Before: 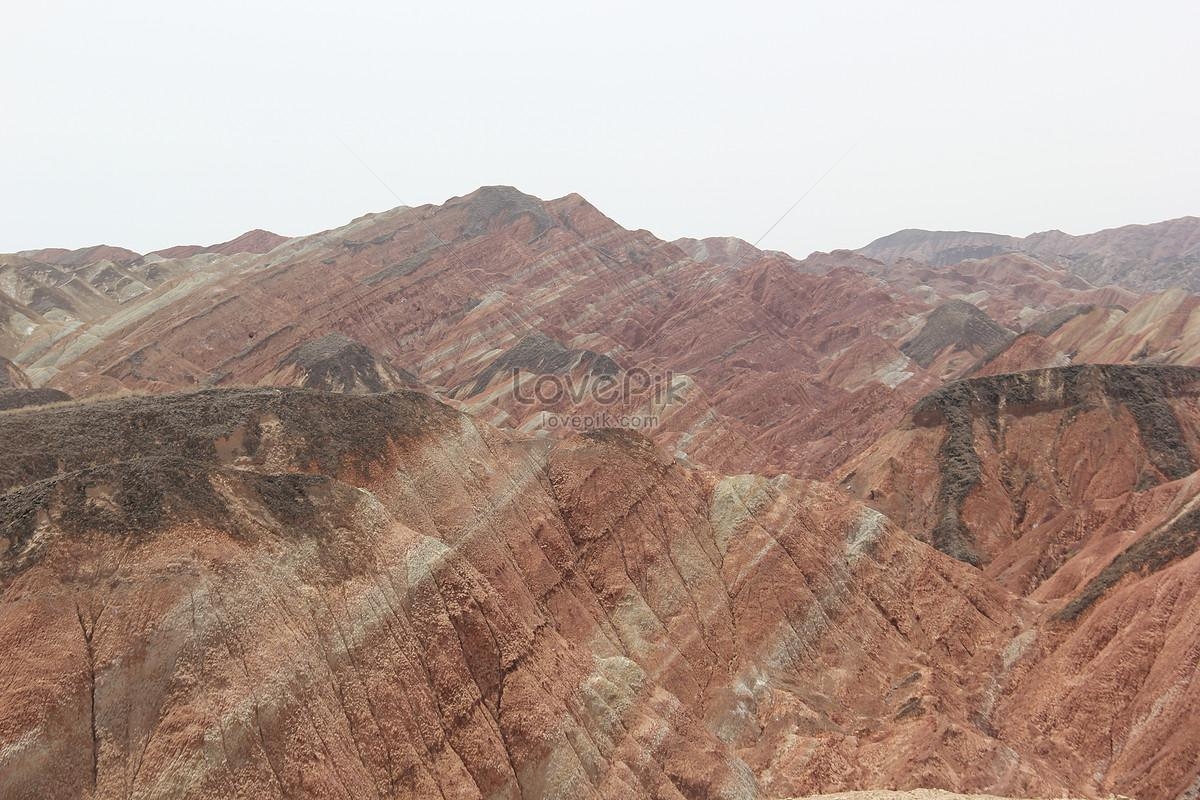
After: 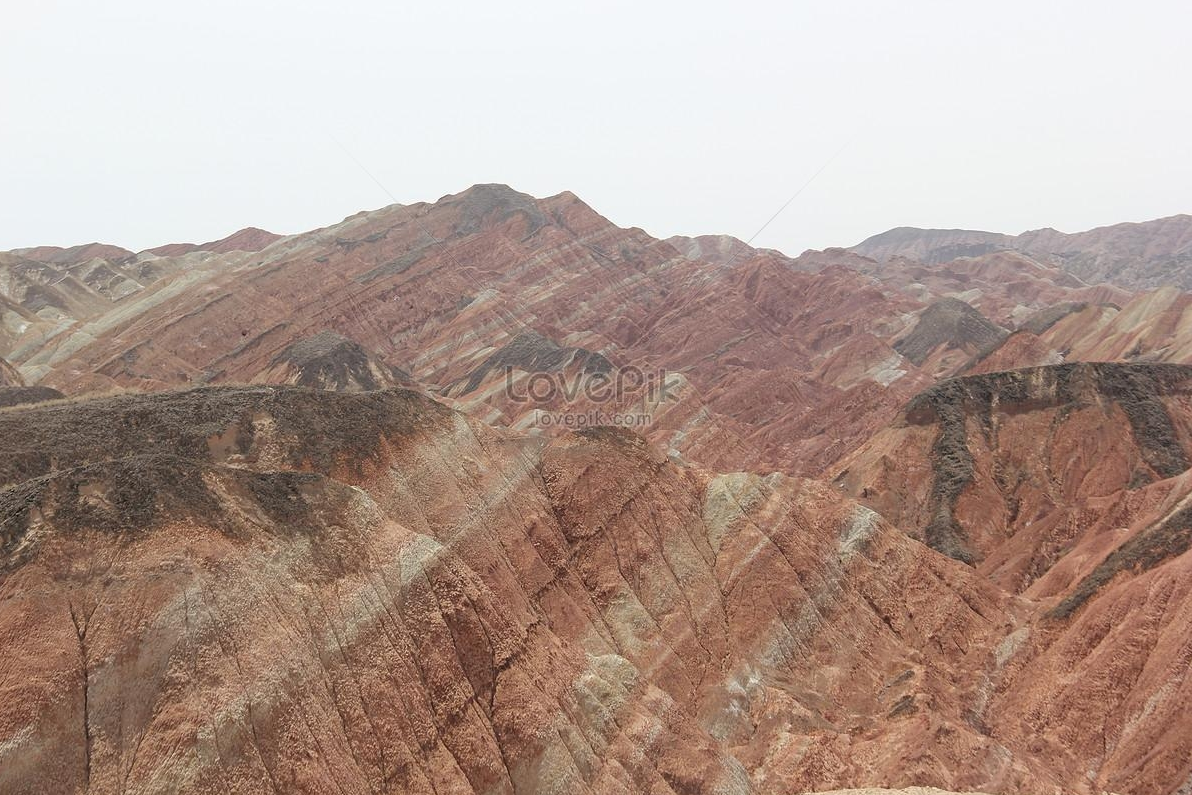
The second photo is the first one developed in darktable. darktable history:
crop and rotate: left 0.593%, top 0.309%, bottom 0.294%
